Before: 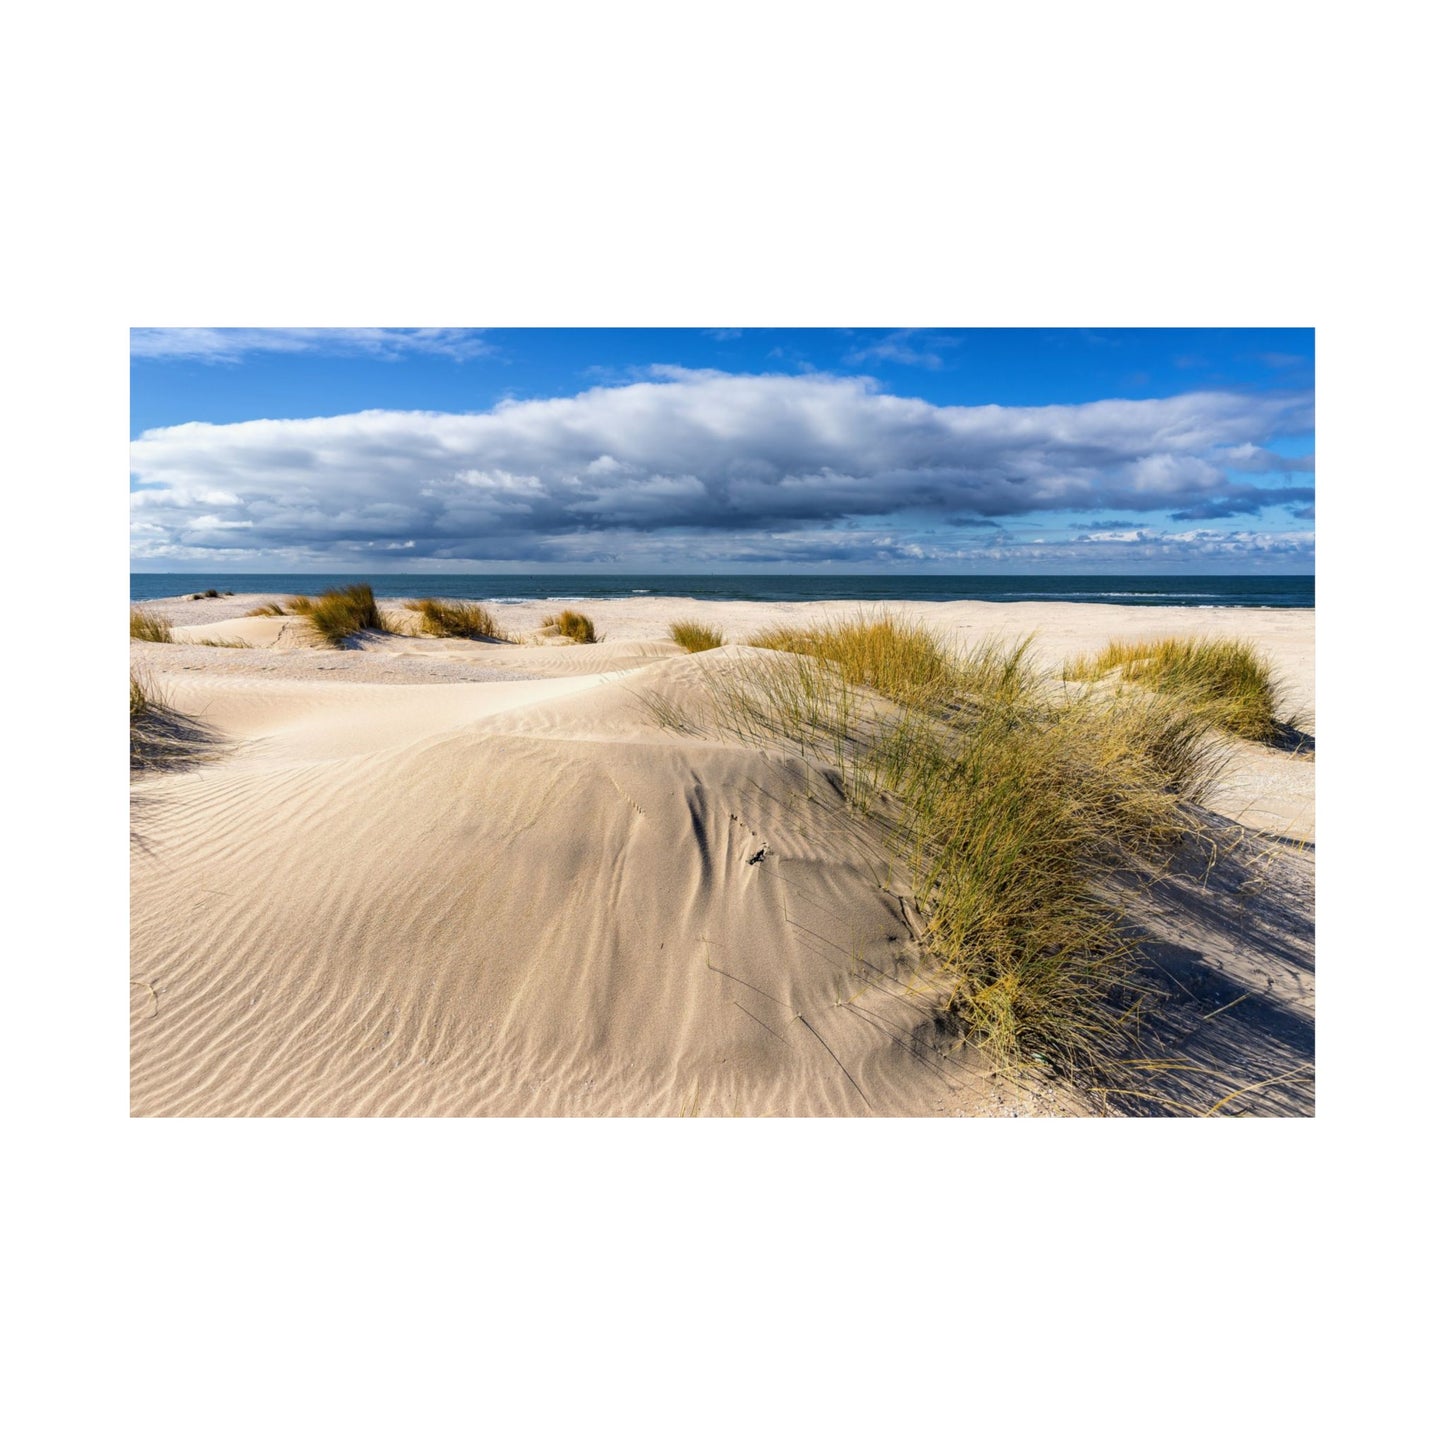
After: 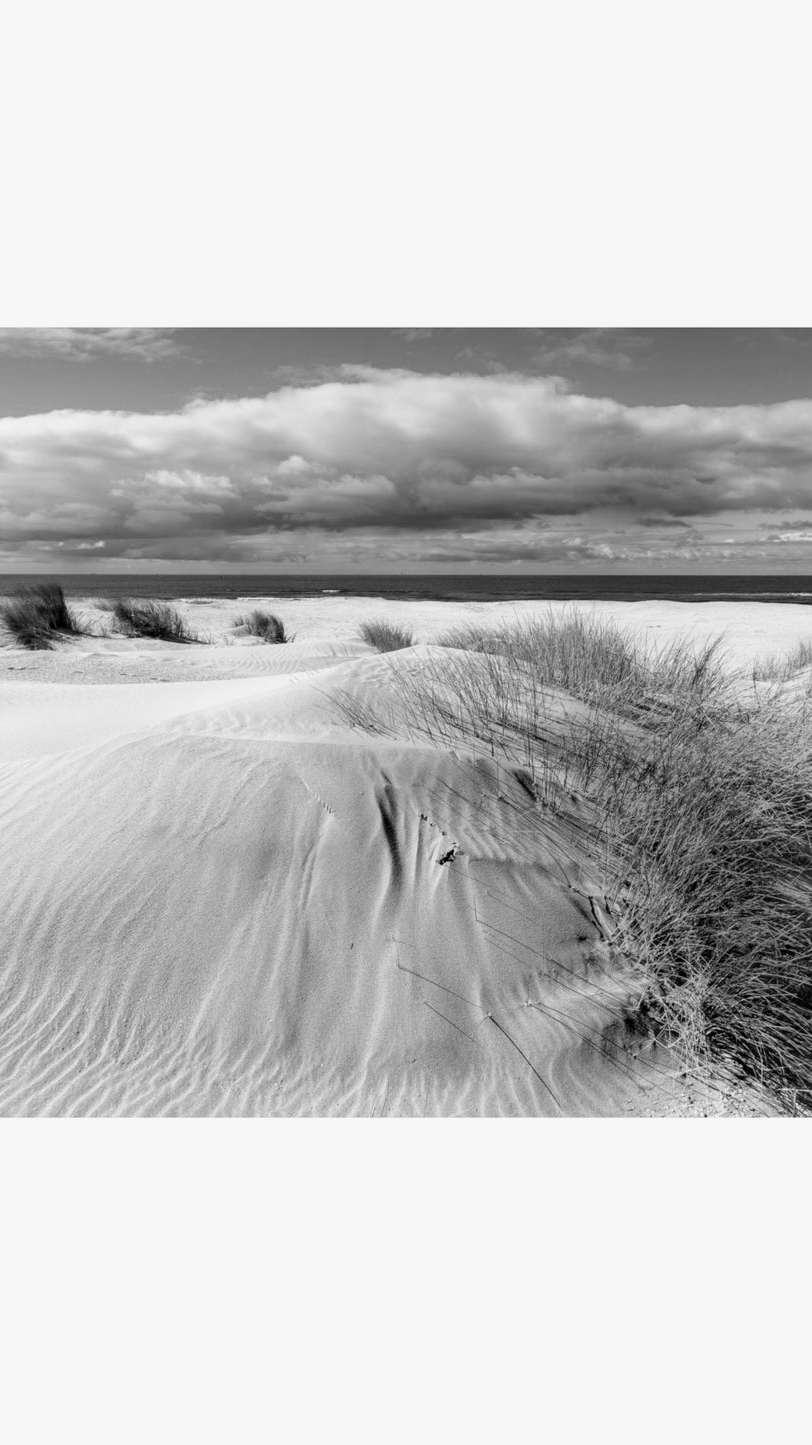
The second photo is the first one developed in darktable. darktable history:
crop: left 21.496%, right 22.254%
monochrome: on, module defaults
filmic rgb: black relative exposure -12.8 EV, white relative exposure 2.8 EV, threshold 3 EV, target black luminance 0%, hardness 8.54, latitude 70.41%, contrast 1.133, shadows ↔ highlights balance -0.395%, color science v4 (2020), enable highlight reconstruction true
